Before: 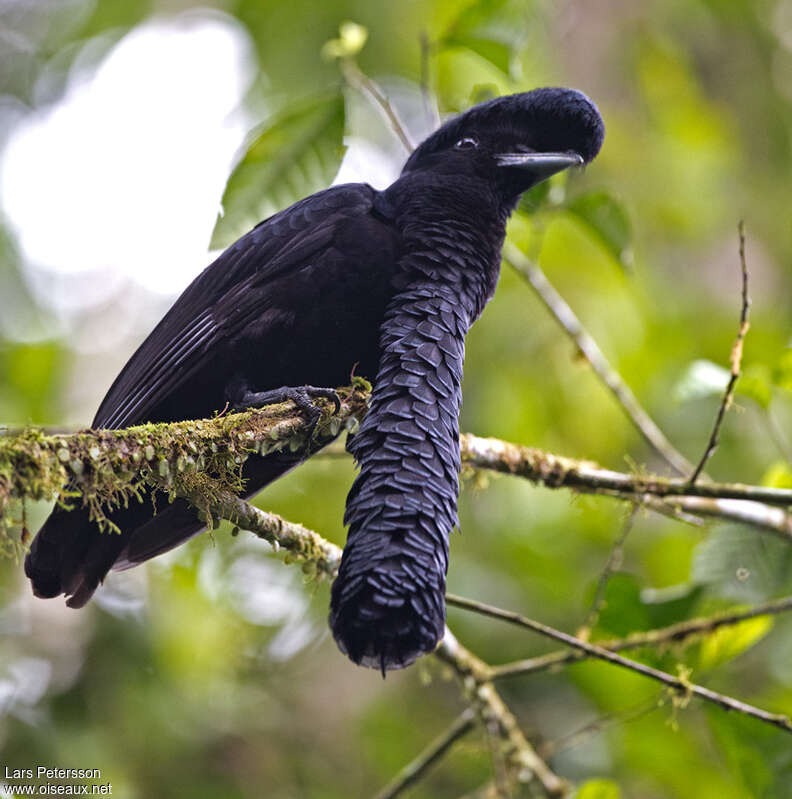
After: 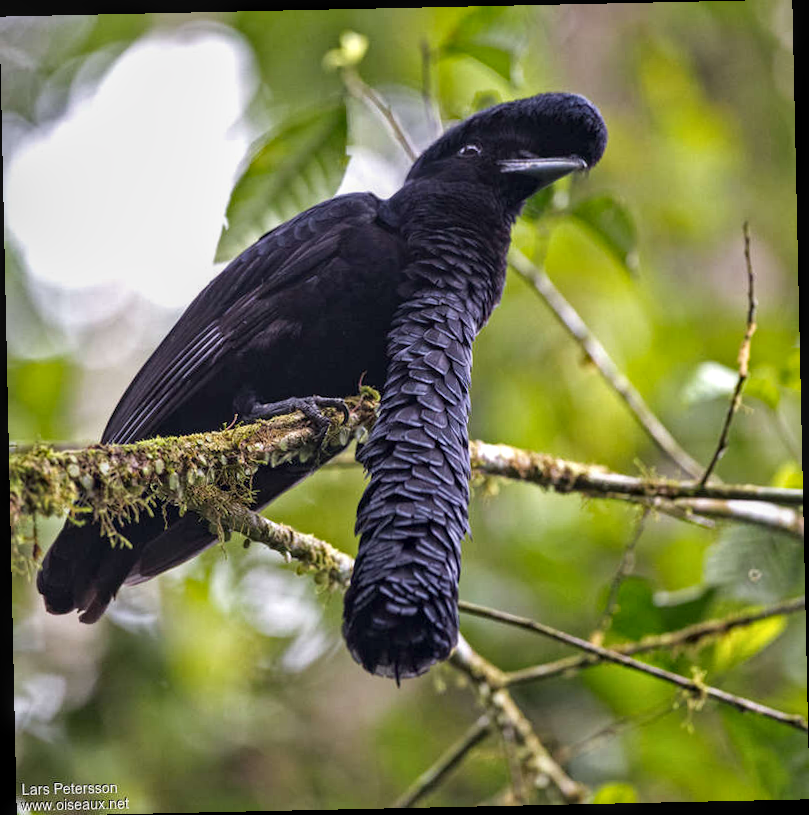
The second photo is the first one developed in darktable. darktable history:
rotate and perspective: rotation -1.24°, automatic cropping off
white balance: red 1, blue 1
local contrast: on, module defaults
